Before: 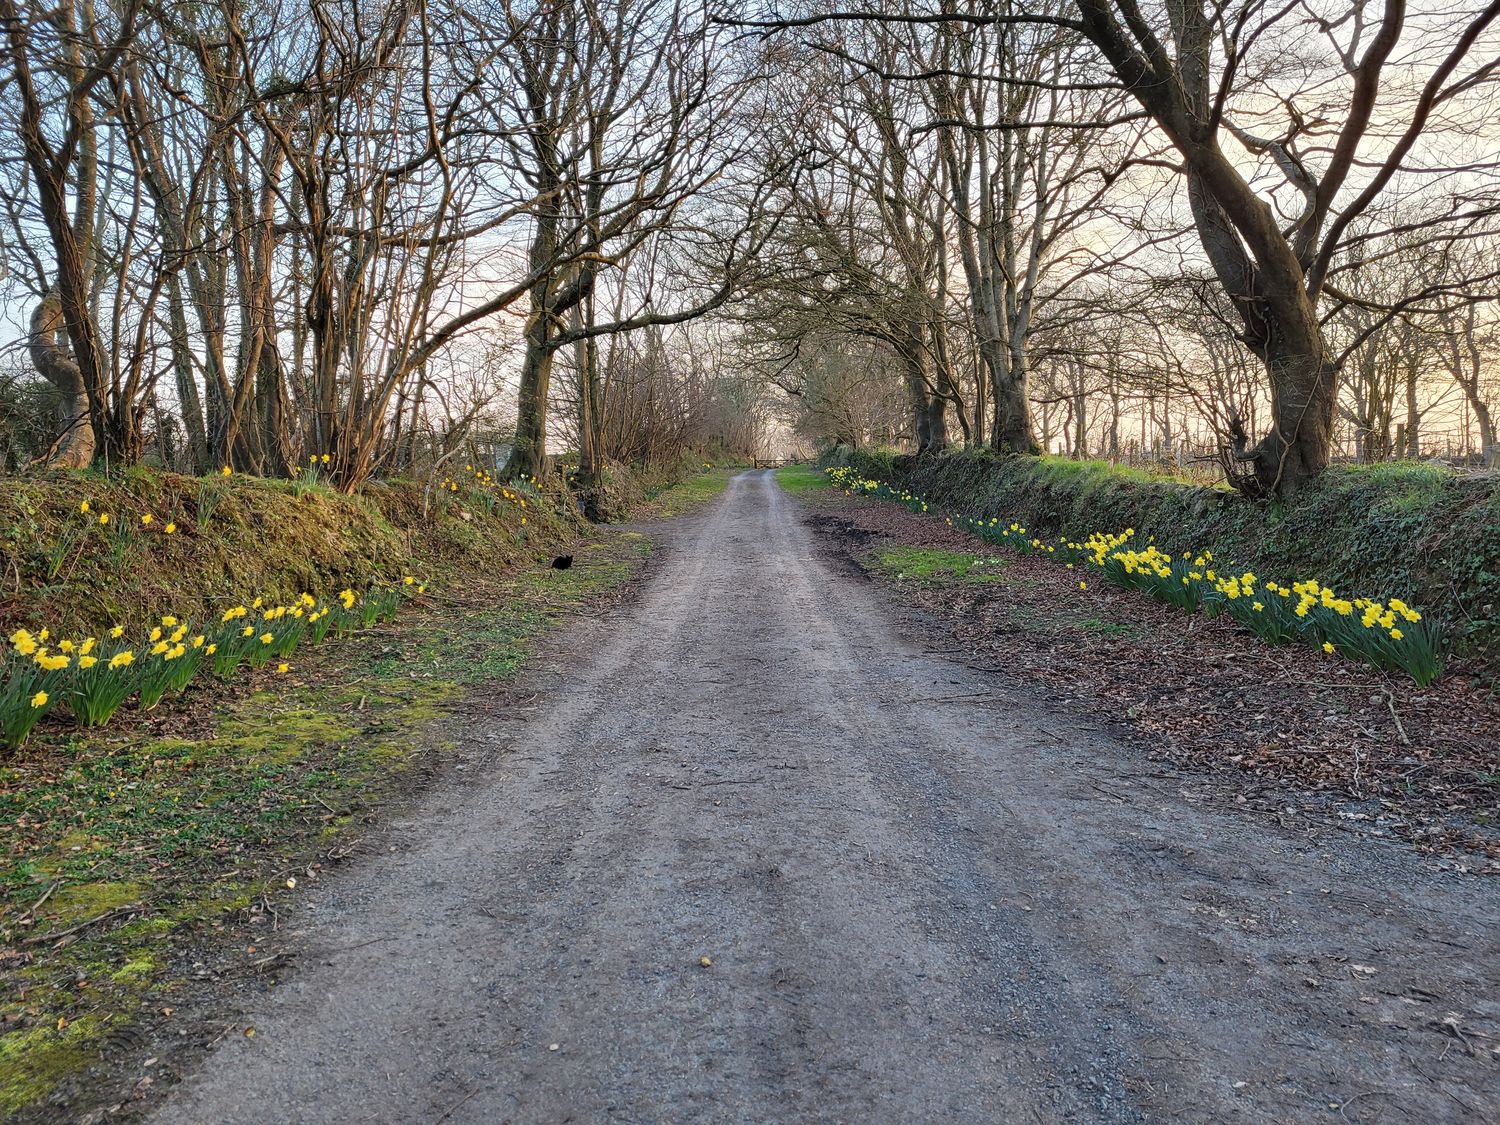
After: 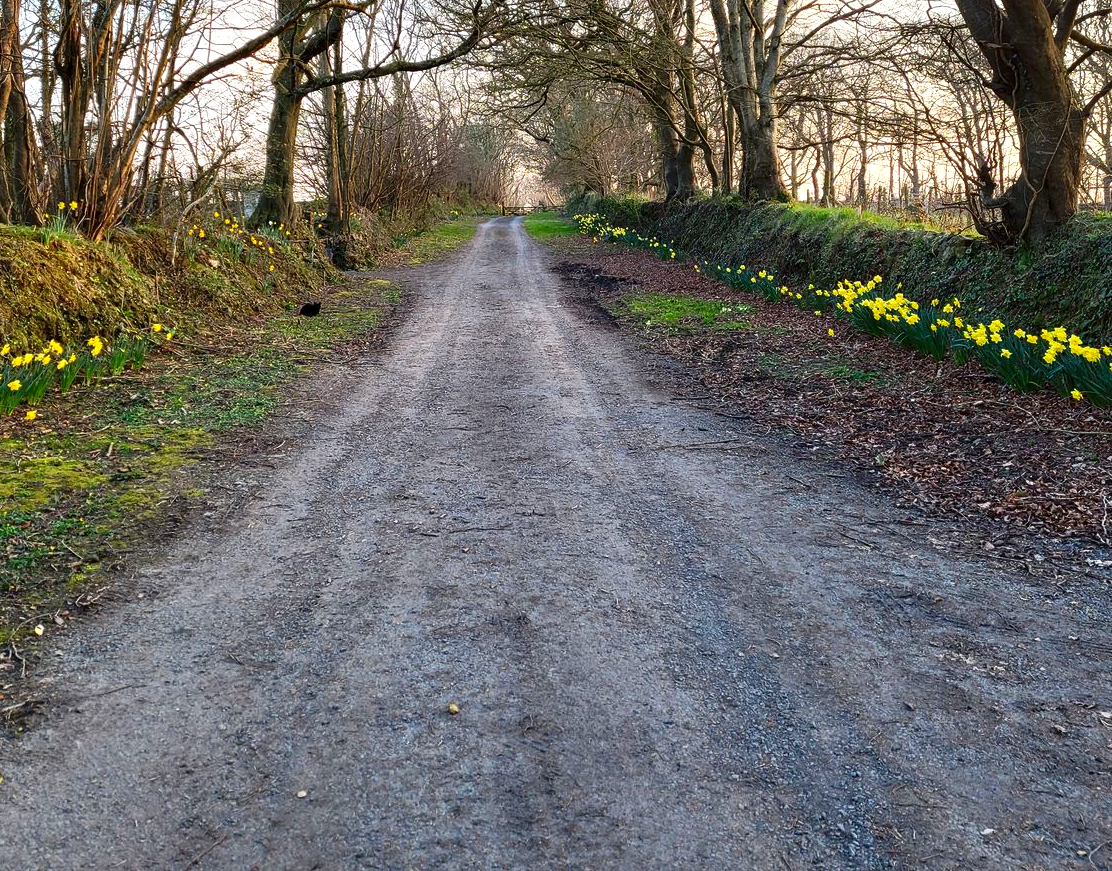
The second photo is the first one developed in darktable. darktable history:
exposure: exposure 0.407 EV, compensate highlight preservation false
contrast brightness saturation: contrast 0.118, brightness -0.115, saturation 0.199
crop: left 16.846%, top 22.503%, right 8.995%
shadows and highlights: shadows -55.63, highlights 84.91, soften with gaussian
